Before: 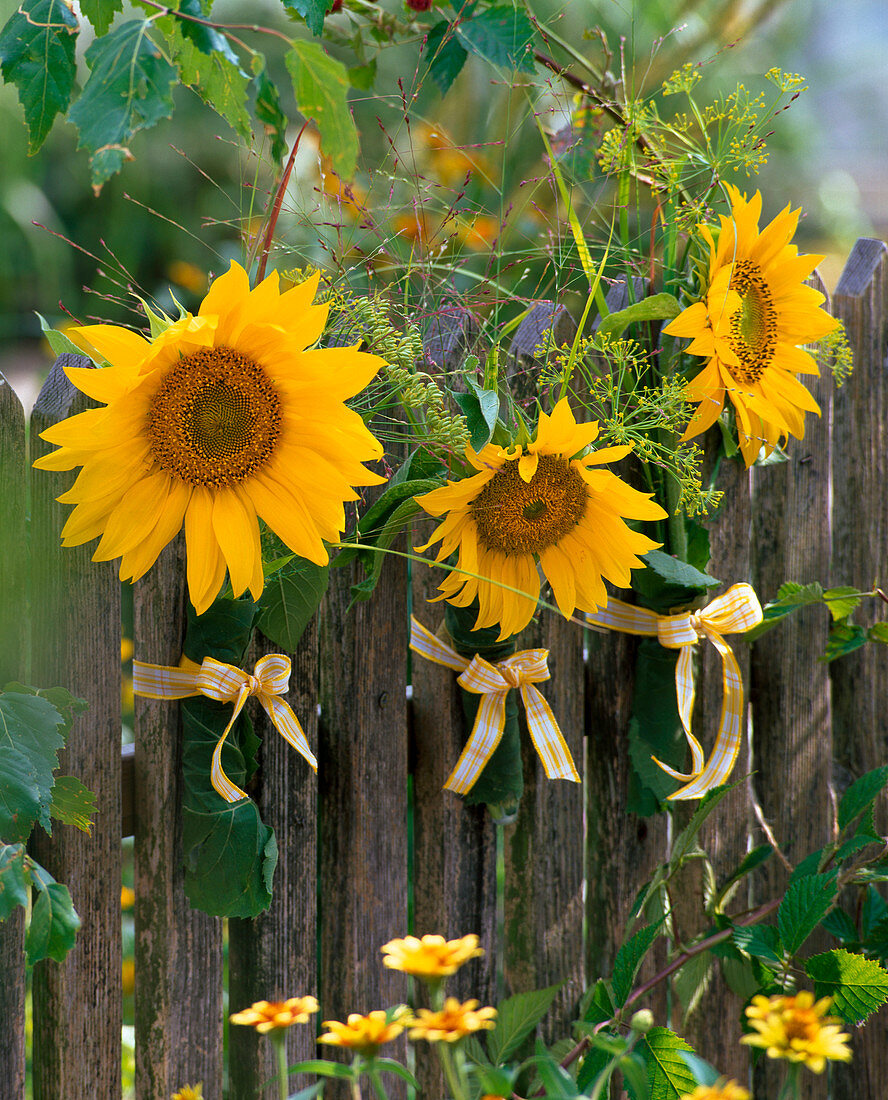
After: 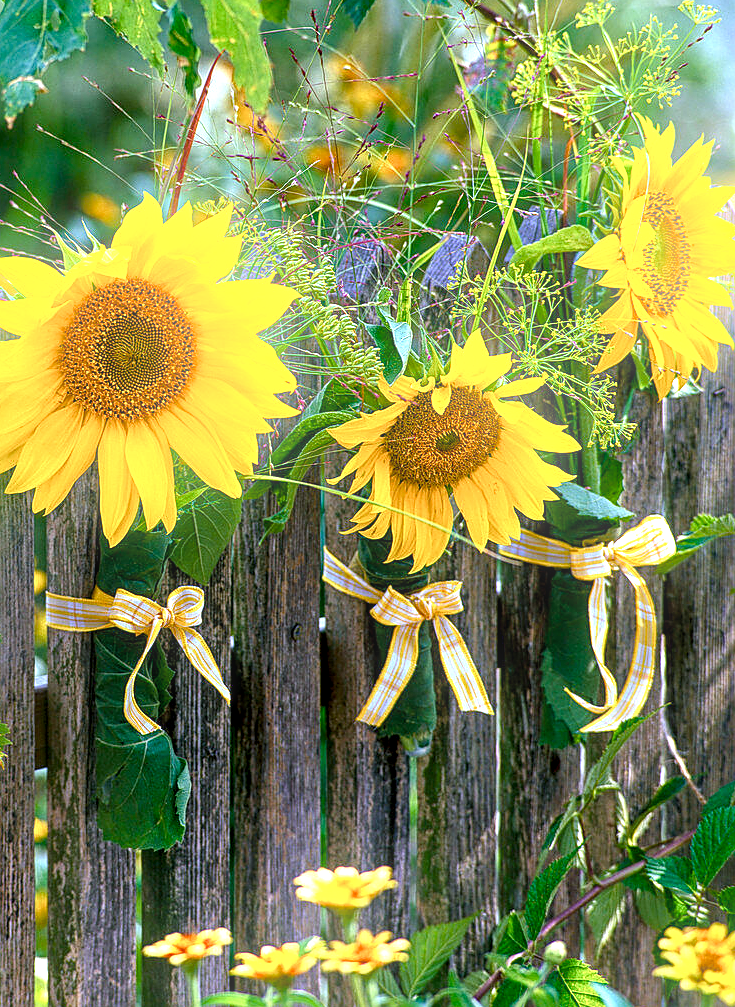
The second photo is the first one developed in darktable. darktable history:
bloom: size 9%, threshold 100%, strength 7%
local contrast: detail 140%
white balance: red 0.948, green 1.02, blue 1.176
sharpen: on, module defaults
color balance rgb: linear chroma grading › shadows 32%, linear chroma grading › global chroma -2%, linear chroma grading › mid-tones 4%, perceptual saturation grading › global saturation -2%, perceptual saturation grading › highlights -8%, perceptual saturation grading › mid-tones 8%, perceptual saturation grading › shadows 4%, perceptual brilliance grading › highlights 8%, perceptual brilliance grading › mid-tones 4%, perceptual brilliance grading › shadows 2%, global vibrance 16%, saturation formula JzAzBz (2021)
exposure: black level correction 0.001, exposure 0.5 EV, compensate exposure bias true, compensate highlight preservation false
crop: left 9.807%, top 6.259%, right 7.334%, bottom 2.177%
